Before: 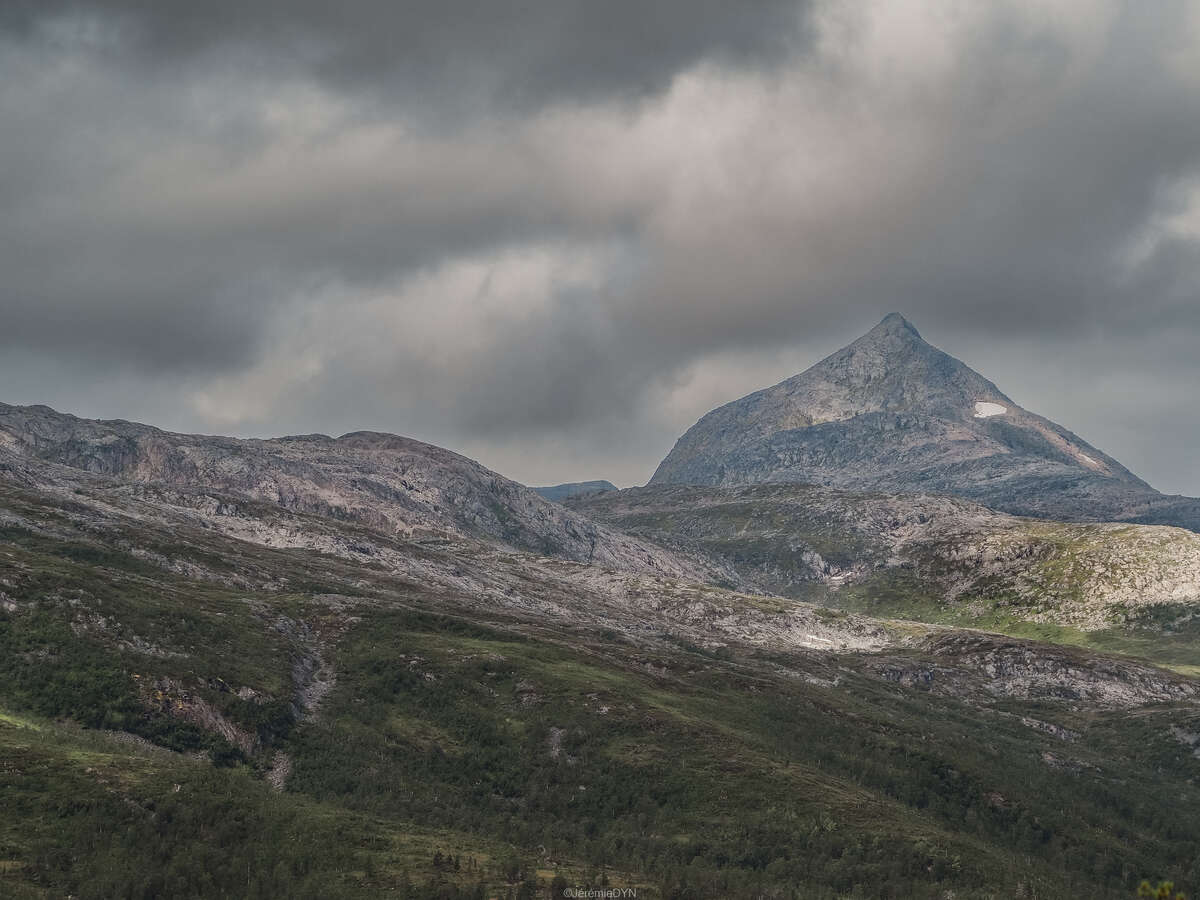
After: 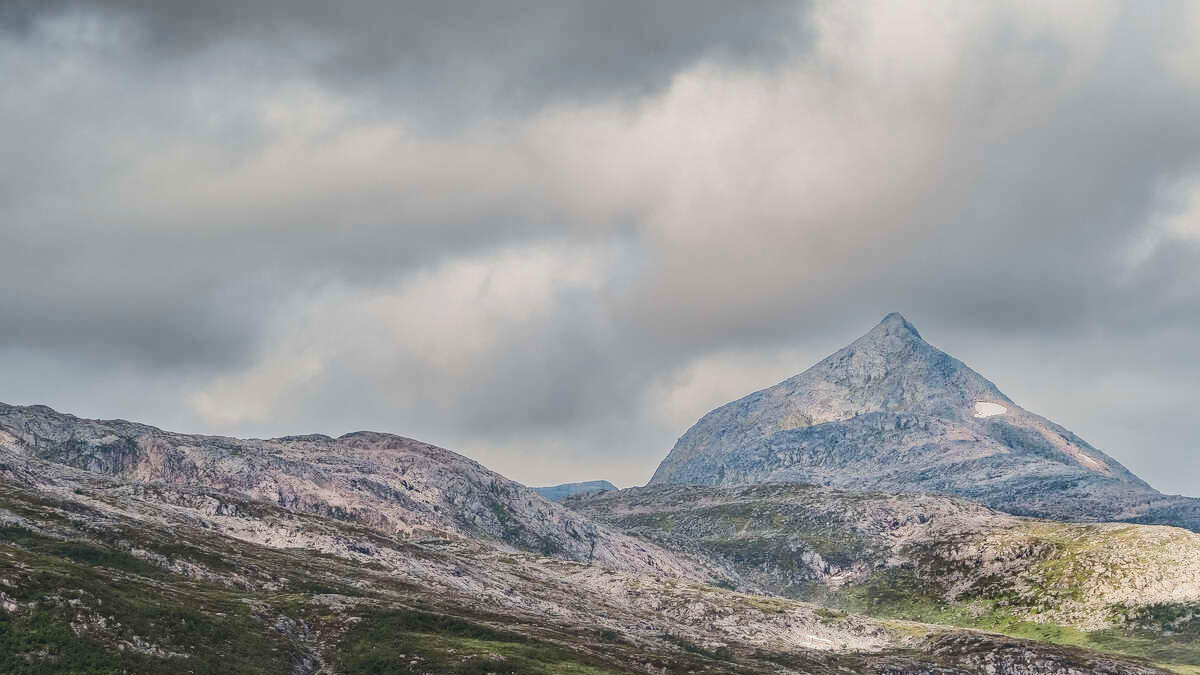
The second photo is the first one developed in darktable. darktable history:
color balance rgb: perceptual saturation grading › global saturation 20%, perceptual saturation grading › highlights -25%, perceptual saturation grading › shadows 50%
crop: bottom 24.988%
rgb curve: curves: ch0 [(0, 0) (0.284, 0.292) (0.505, 0.644) (1, 1)]; ch1 [(0, 0) (0.284, 0.292) (0.505, 0.644) (1, 1)]; ch2 [(0, 0) (0.284, 0.292) (0.505, 0.644) (1, 1)], compensate middle gray true
